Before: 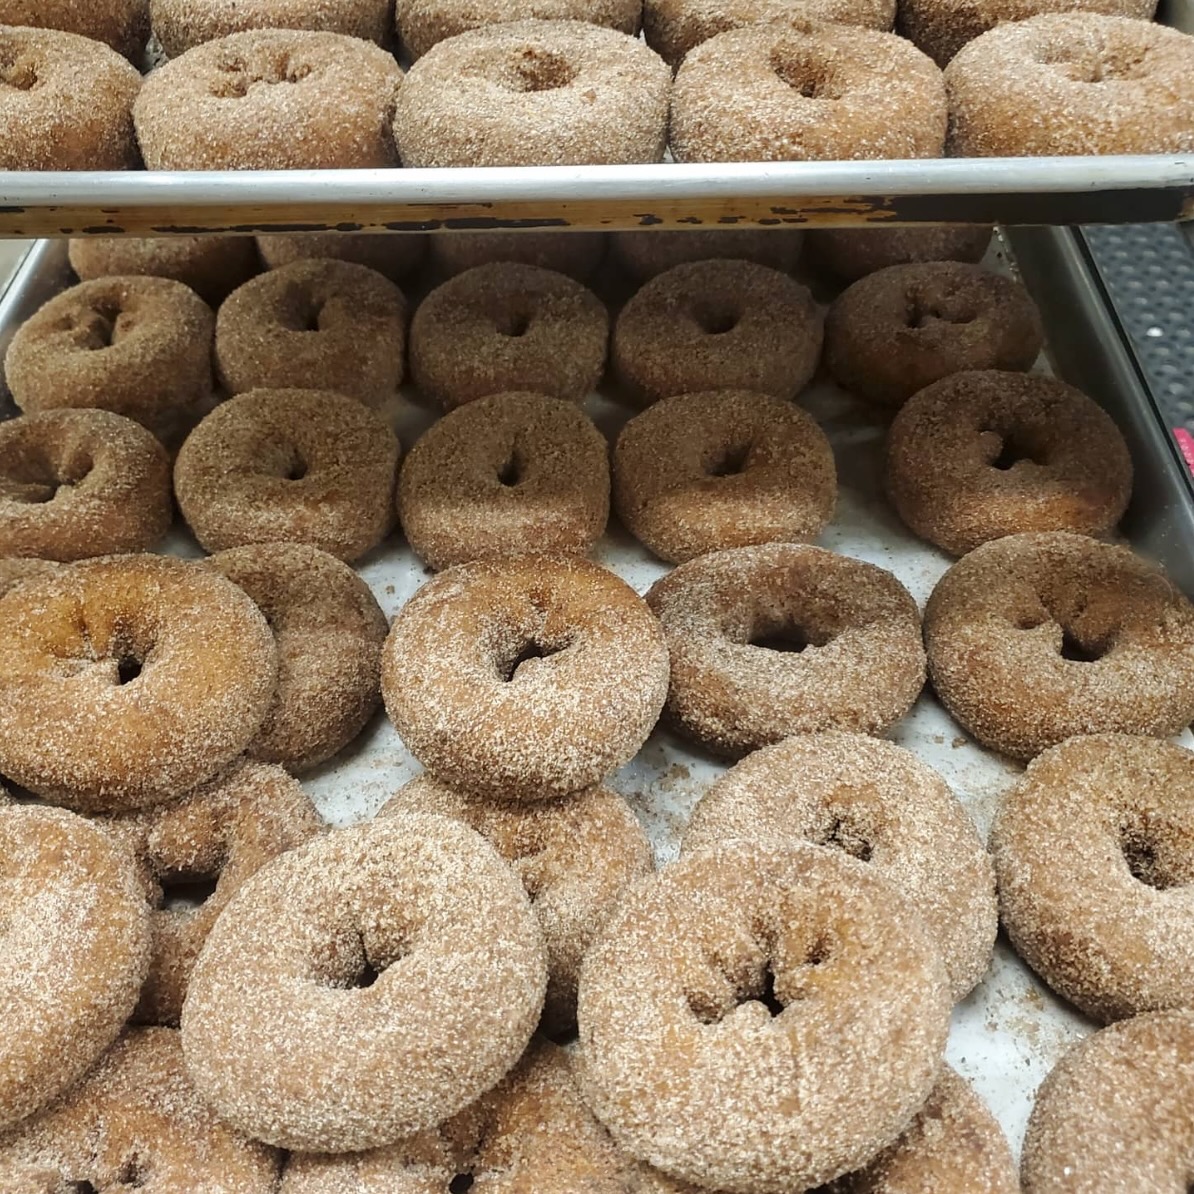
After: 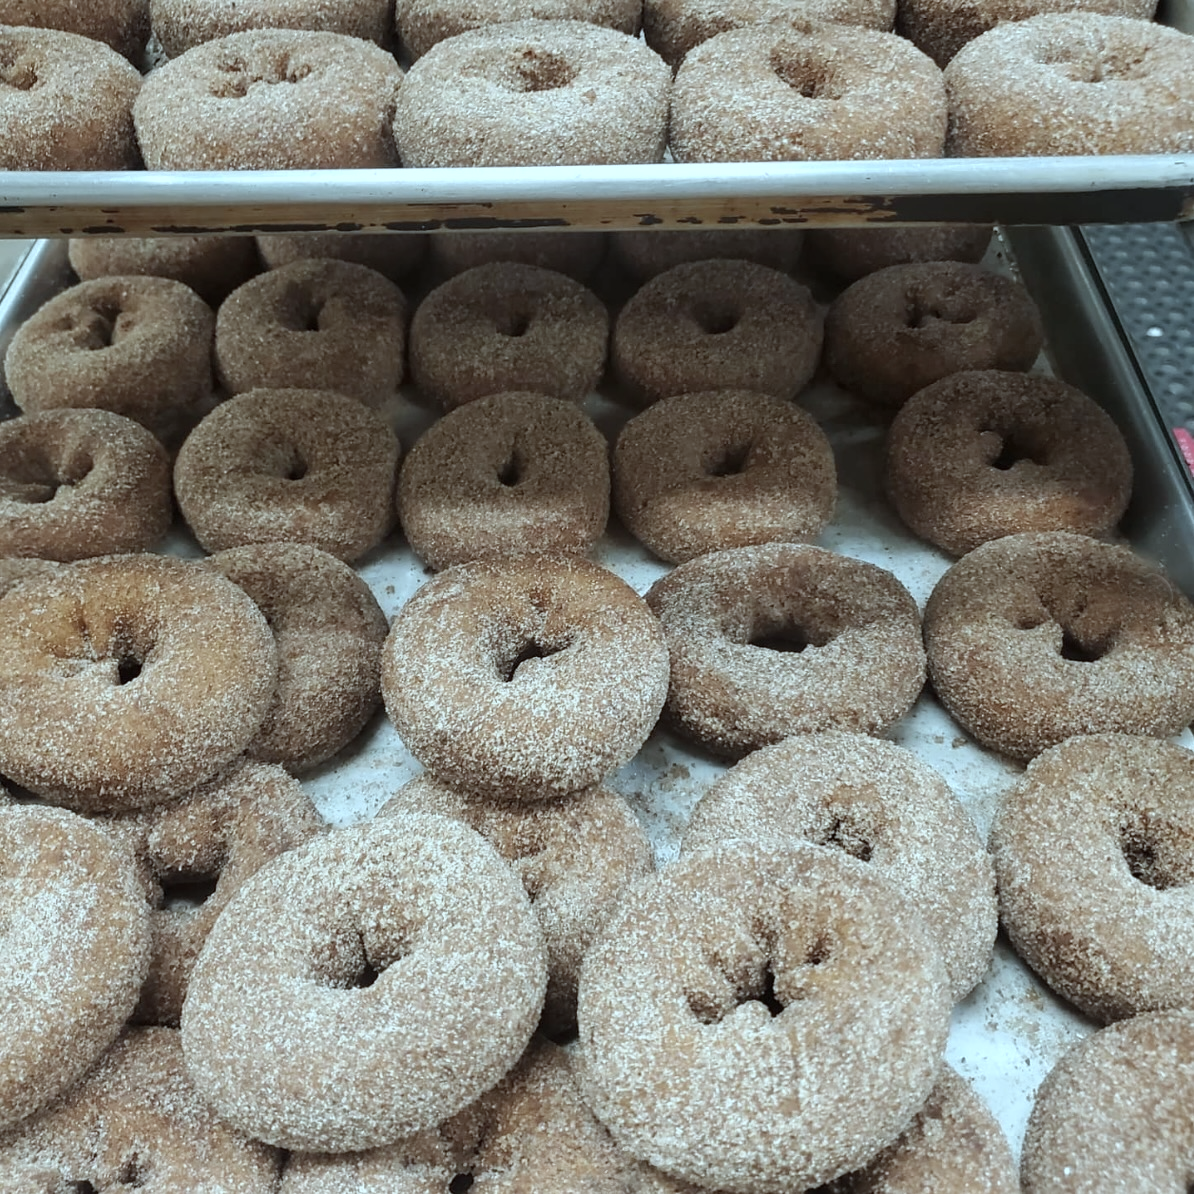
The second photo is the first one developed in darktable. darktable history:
color correction: highlights a* -12.45, highlights b* -18.01, saturation 0.715
